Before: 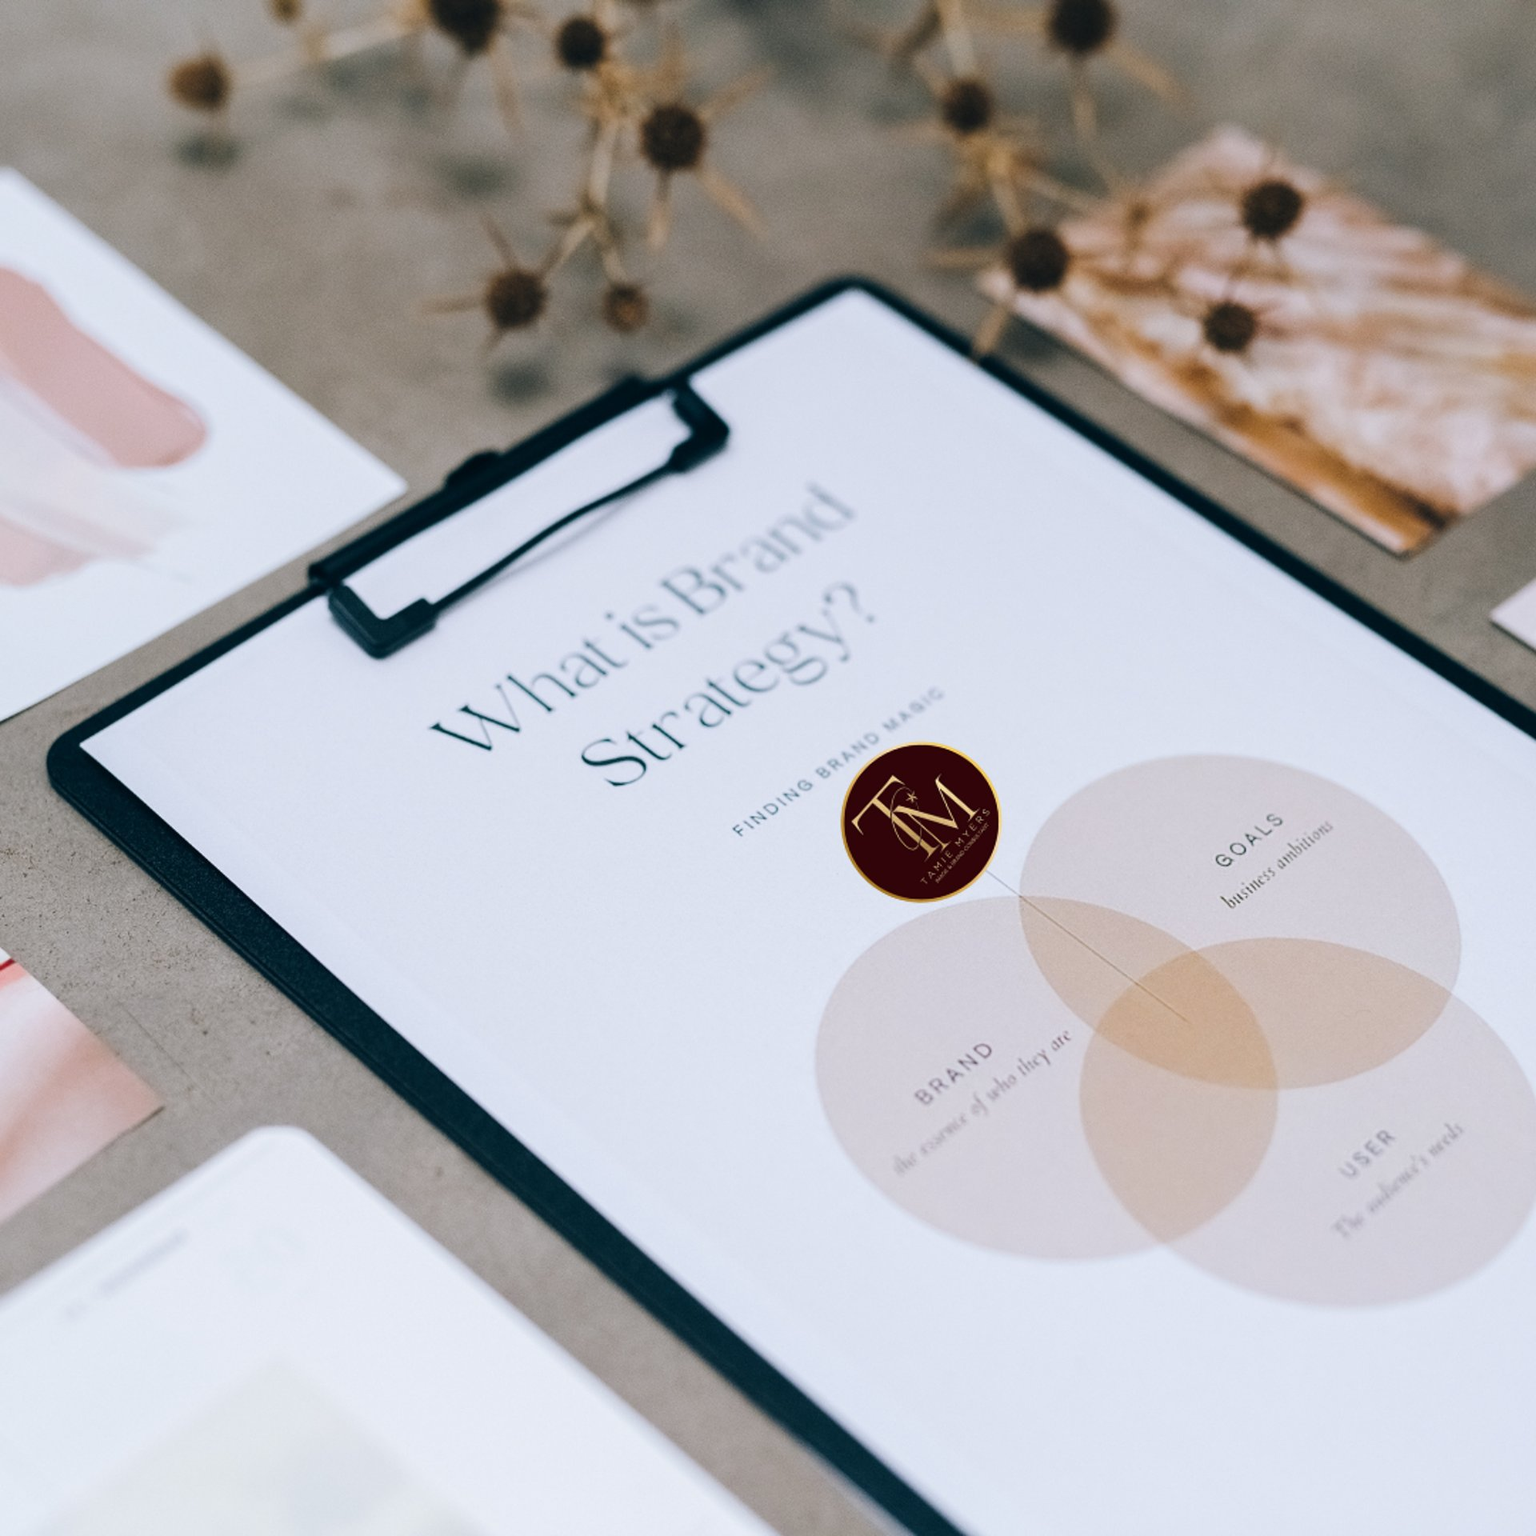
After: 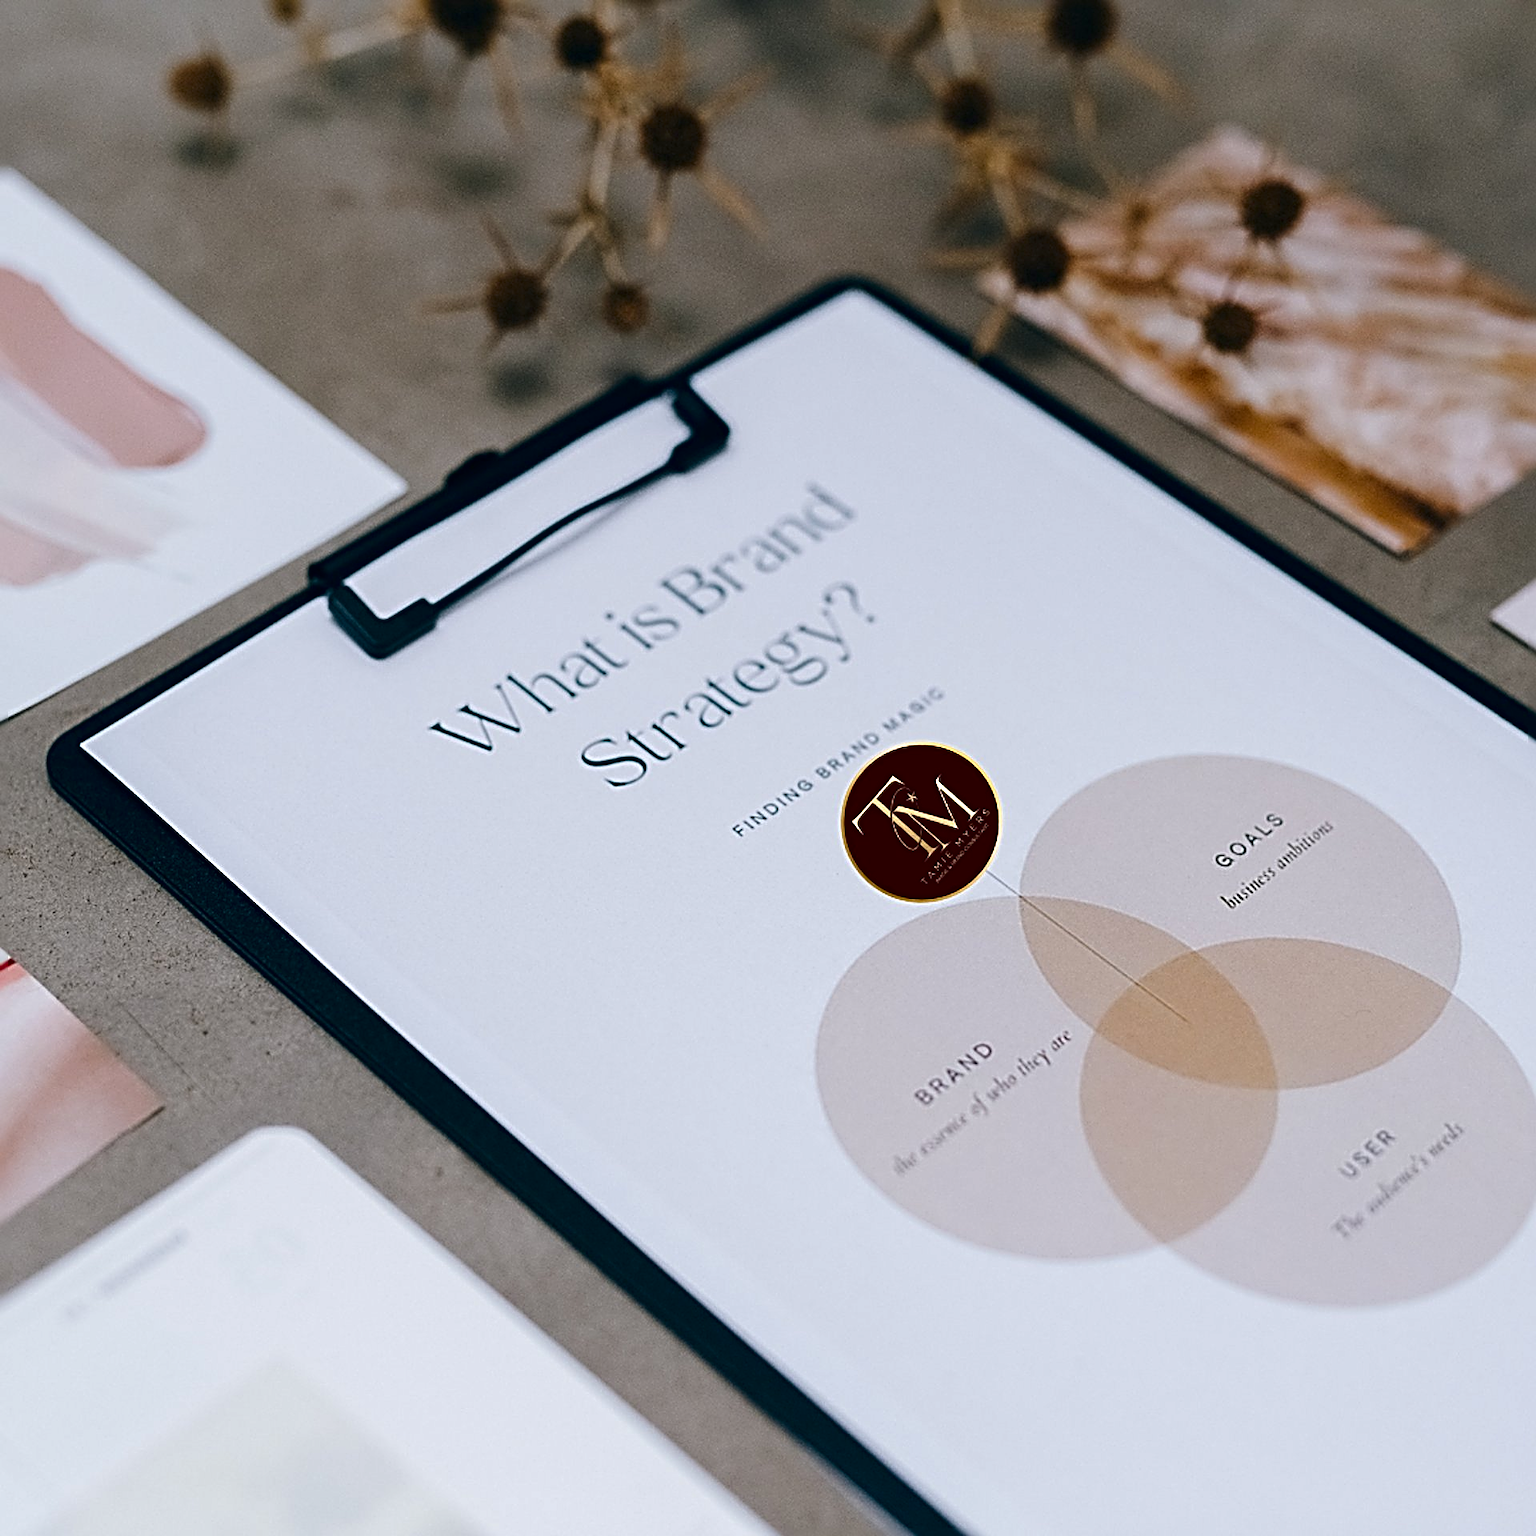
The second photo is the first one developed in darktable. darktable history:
contrast brightness saturation: brightness -0.2, saturation 0.08
sharpen: radius 3.69, amount 0.928
